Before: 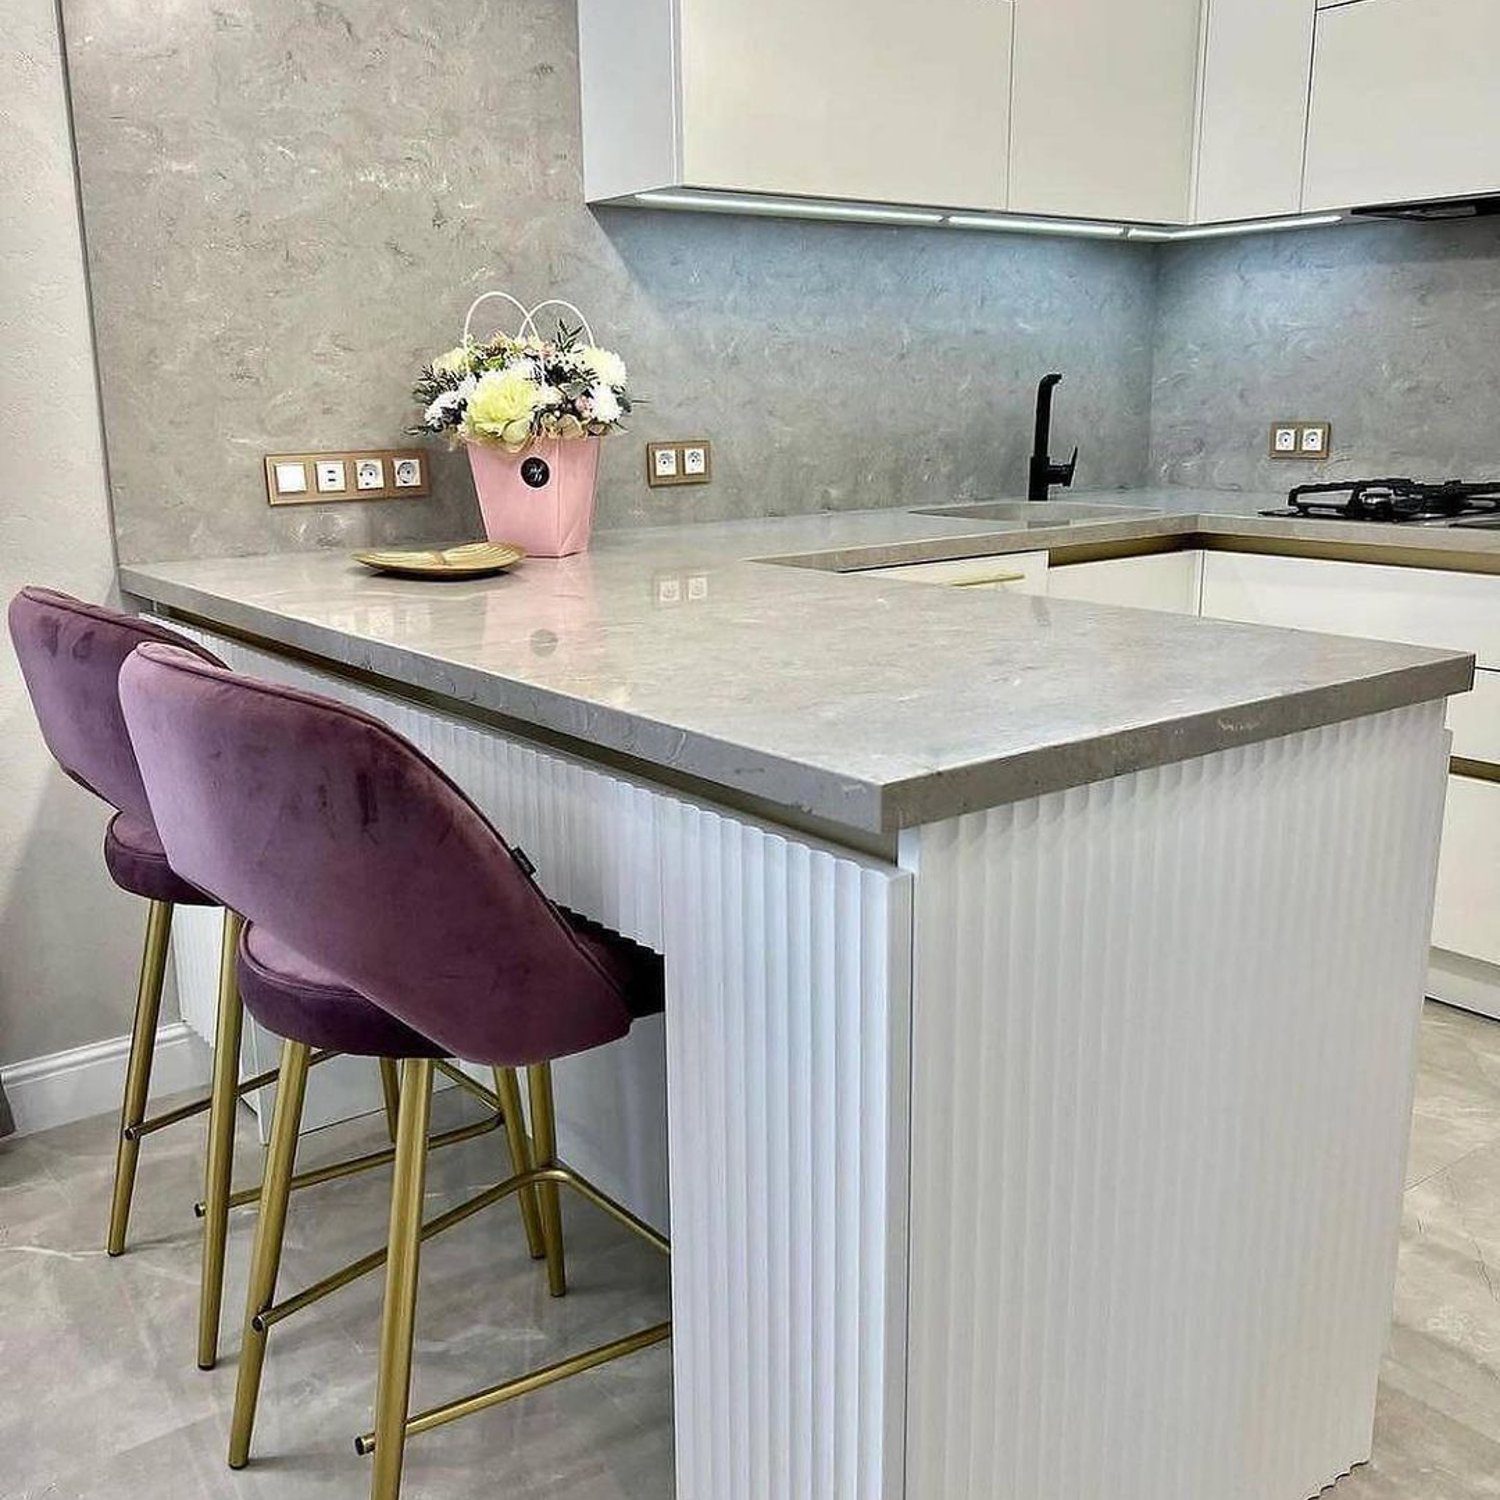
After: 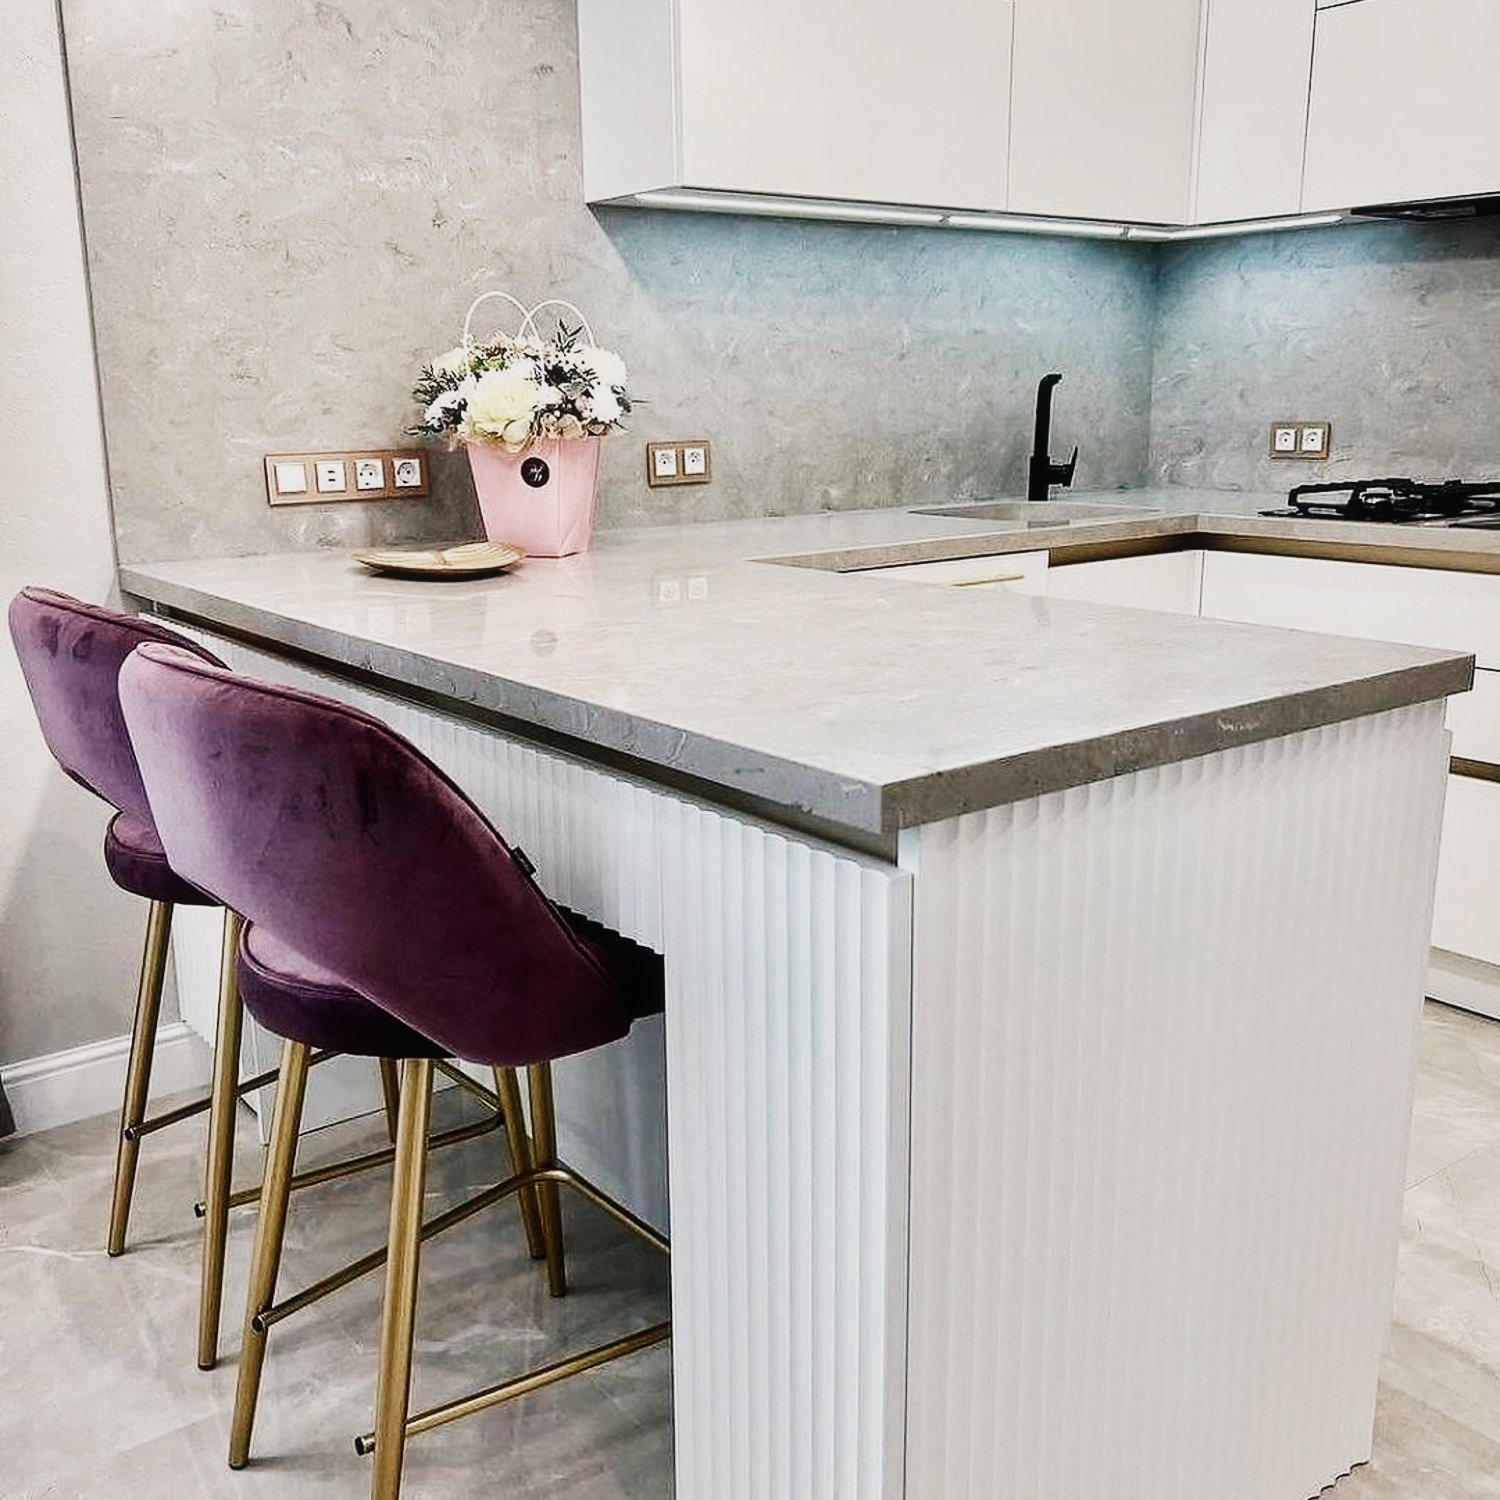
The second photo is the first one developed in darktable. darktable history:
contrast equalizer: y [[0.5, 0.5, 0.478, 0.5, 0.5, 0.5], [0.5 ×6], [0.5 ×6], [0 ×6], [0 ×6]]
color equalizer: saturation › orange 0.972, saturation › cyan 1.04, saturation › blue 1.04, brightness › orange 1.03, brightness › green 0.972, brightness › cyan 0.961, brightness › blue 0.972
diffuse or sharpen "bloom 10%": radius span 32, 1st order speed 50%, 2nd order speed 50%, 3rd order speed 50%, 4th order speed 50% | blend: blend mode normal, opacity 10%; mask: uniform (no mask)
diffuse or sharpen "_builtin_sharpen demosaicing | AA filter": edge sensitivity 1, 1st order anisotropy 100%, 2nd order anisotropy 100%, 3rd order anisotropy 100%, 4th order anisotropy 100%, 1st order speed -25%, 2nd order speed -25%, 3rd order speed -25%, 4th order speed -25%
diffuse or sharpen "_builtin_local contrast | fast": radius span 512, edge sensitivity 0.01, edge threshold 0.05, 3rd order anisotropy 500%, 3rd order speed -50%, central radius 512
diffuse or sharpen "_builtin_lens deblur | medium": iterations 16, radius span 10, edge sensitivity 3, edge threshold 1, 1st order anisotropy 100%, 3rd order anisotropy 100%, 1st order speed -25%, 2nd order speed 12.5%, 3rd order speed -50%, 4th order speed 25%
sigmoid: contrast 1.7, skew -0.2, preserve hue 0%, red attenuation 0.1, red rotation 0.035, green attenuation 0.1, green rotation -0.017, blue attenuation 0.15, blue rotation -0.052, base primaries Rec2020
rgb primaries "creative|pastel": red hue -0.035, red purity 0.85, green hue 0.087, green purity 0.85, blue hue -0.122, blue purity 1.2
color balance rgb "creative|pastel": shadows lift › chroma 1%, shadows lift › hue 217.2°, power › hue 310.8°, highlights gain › chroma 1%, highlights gain › hue 54°, global offset › luminance 0.5%, global offset › hue 171.6°, perceptual saturation grading › global saturation 14.09%, perceptual saturation grading › highlights -25%, perceptual saturation grading › shadows 30%, perceptual brilliance grading › highlights 13.42%, perceptual brilliance grading › mid-tones 8.05%, perceptual brilliance grading › shadows -17.45%, global vibrance 25%
